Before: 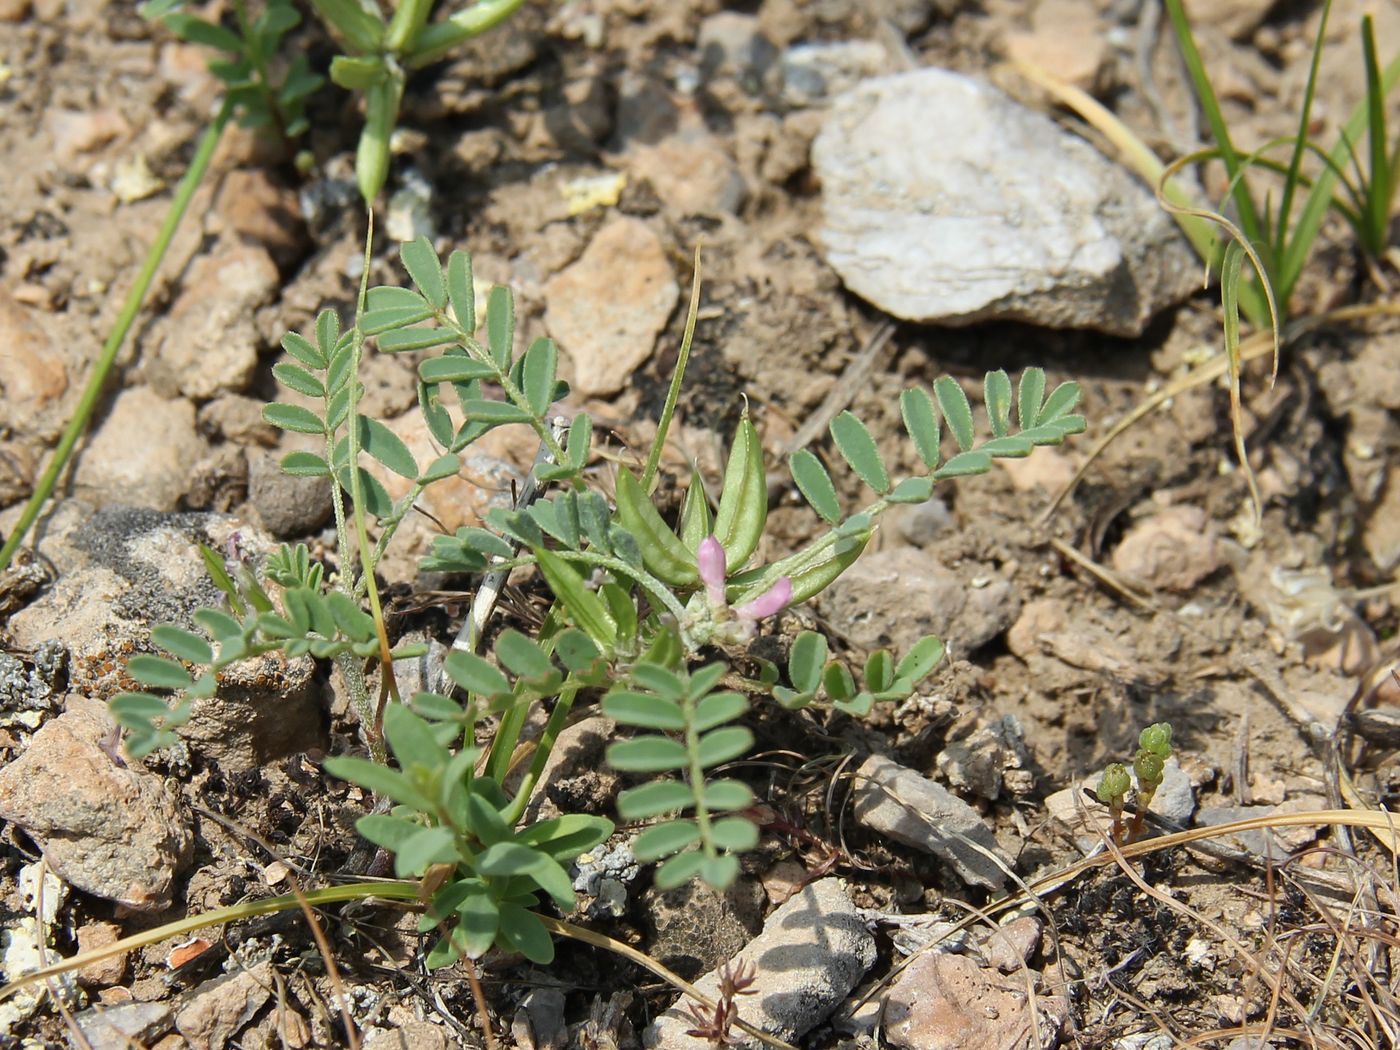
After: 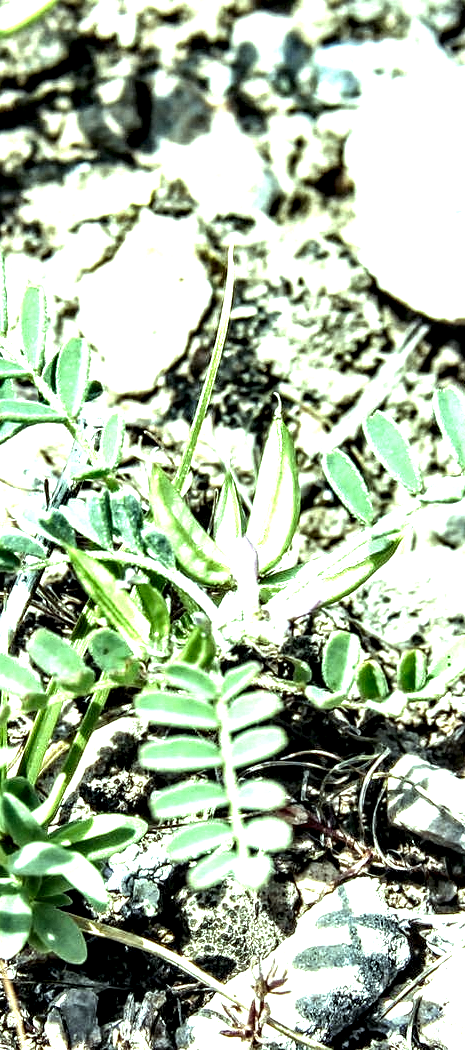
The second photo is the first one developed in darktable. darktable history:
local contrast: highlights 115%, shadows 42%, detail 293%
crop: left 33.36%, right 33.36%
color balance: mode lift, gamma, gain (sRGB), lift [0.997, 0.979, 1.021, 1.011], gamma [1, 1.084, 0.916, 0.998], gain [1, 0.87, 1.13, 1.101], contrast 4.55%, contrast fulcrum 38.24%, output saturation 104.09%
exposure: black level correction 0, exposure 1.35 EV, compensate exposure bias true, compensate highlight preservation false
